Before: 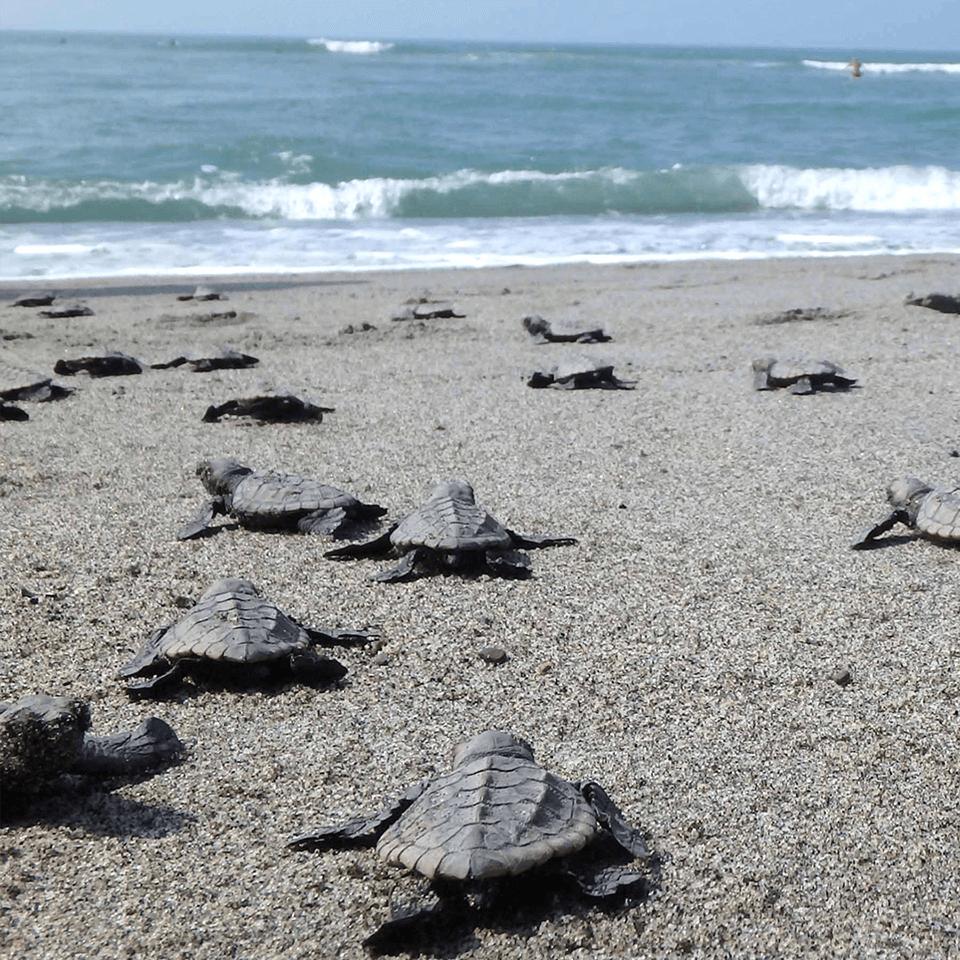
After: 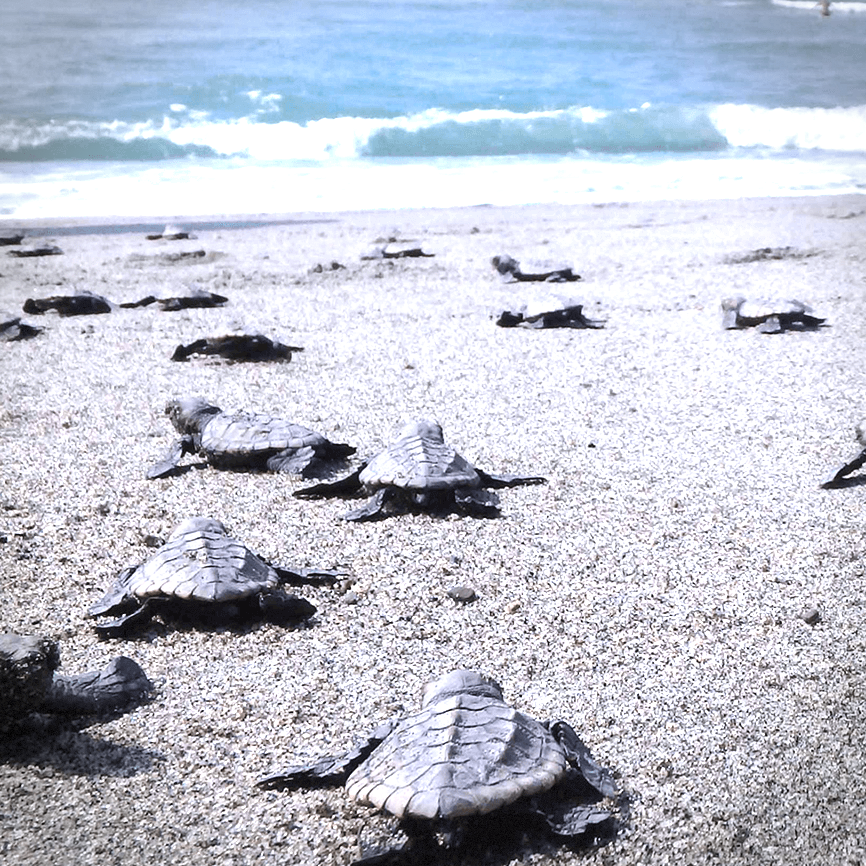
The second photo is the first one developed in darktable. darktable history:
crop: left 3.305%, top 6.436%, right 6.389%, bottom 3.258%
white balance: red 1.004, blue 1.096
vignetting: dithering 8-bit output, unbound false
exposure: black level correction 0, exposure 1.015 EV, compensate exposure bias true, compensate highlight preservation false
